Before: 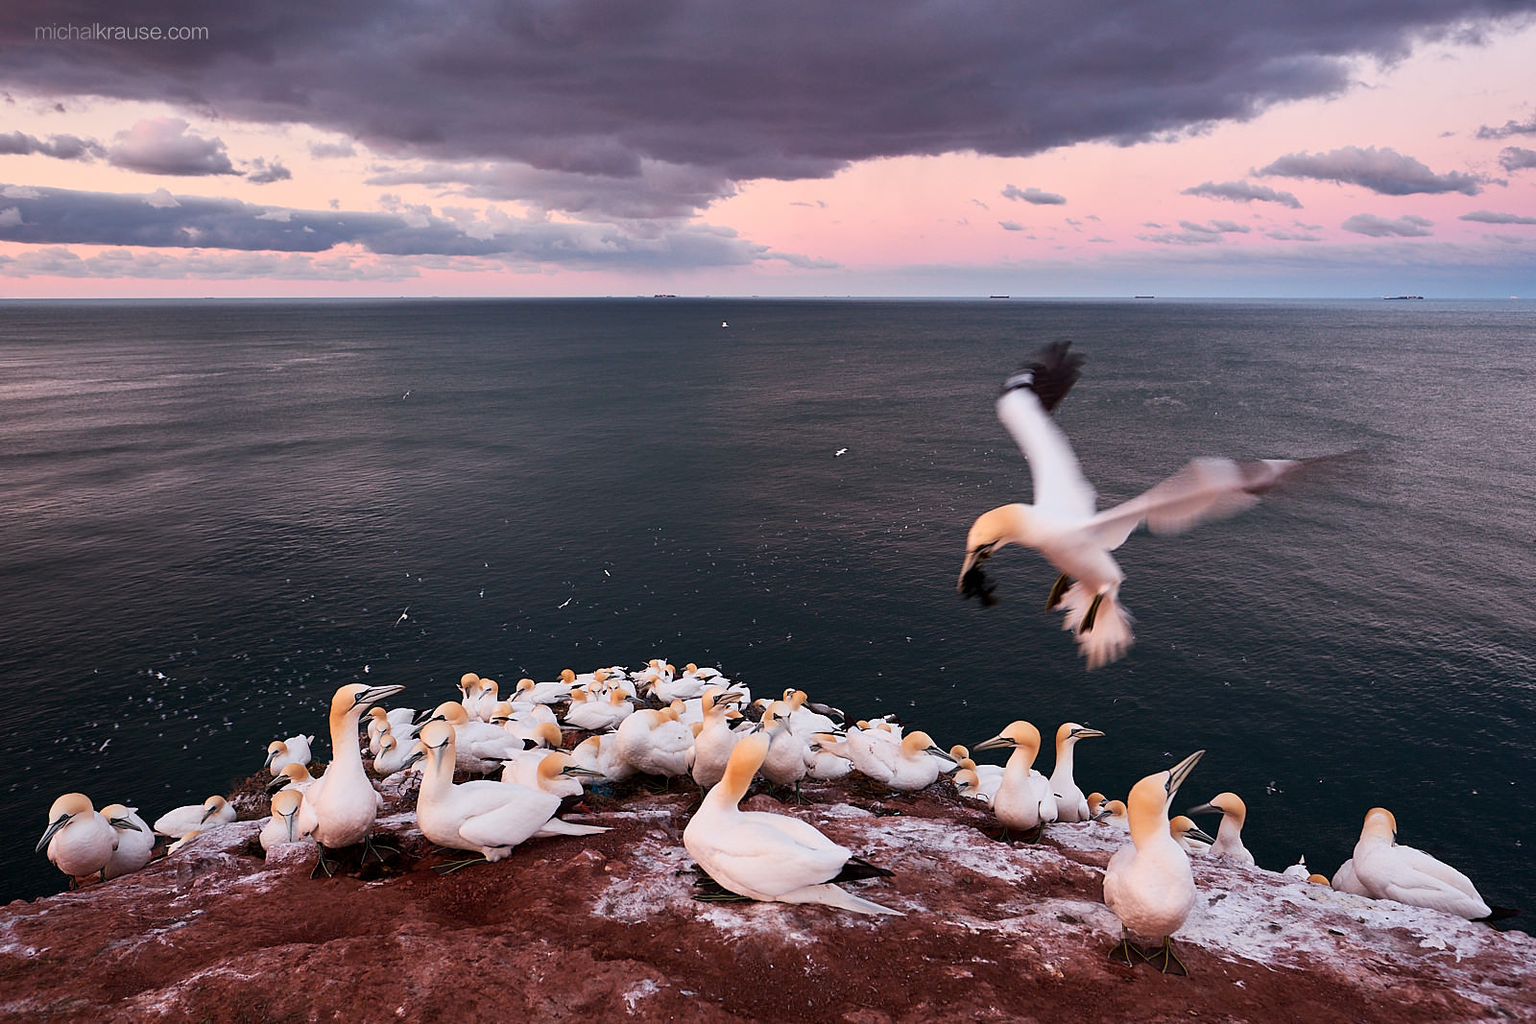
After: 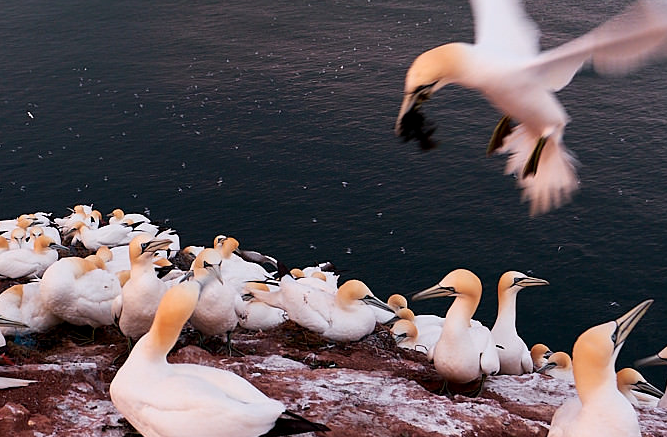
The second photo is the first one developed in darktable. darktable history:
crop: left 37.647%, top 45.205%, right 20.649%, bottom 13.772%
tone equalizer: mask exposure compensation -0.485 EV
exposure: black level correction 0.001, compensate highlight preservation false
